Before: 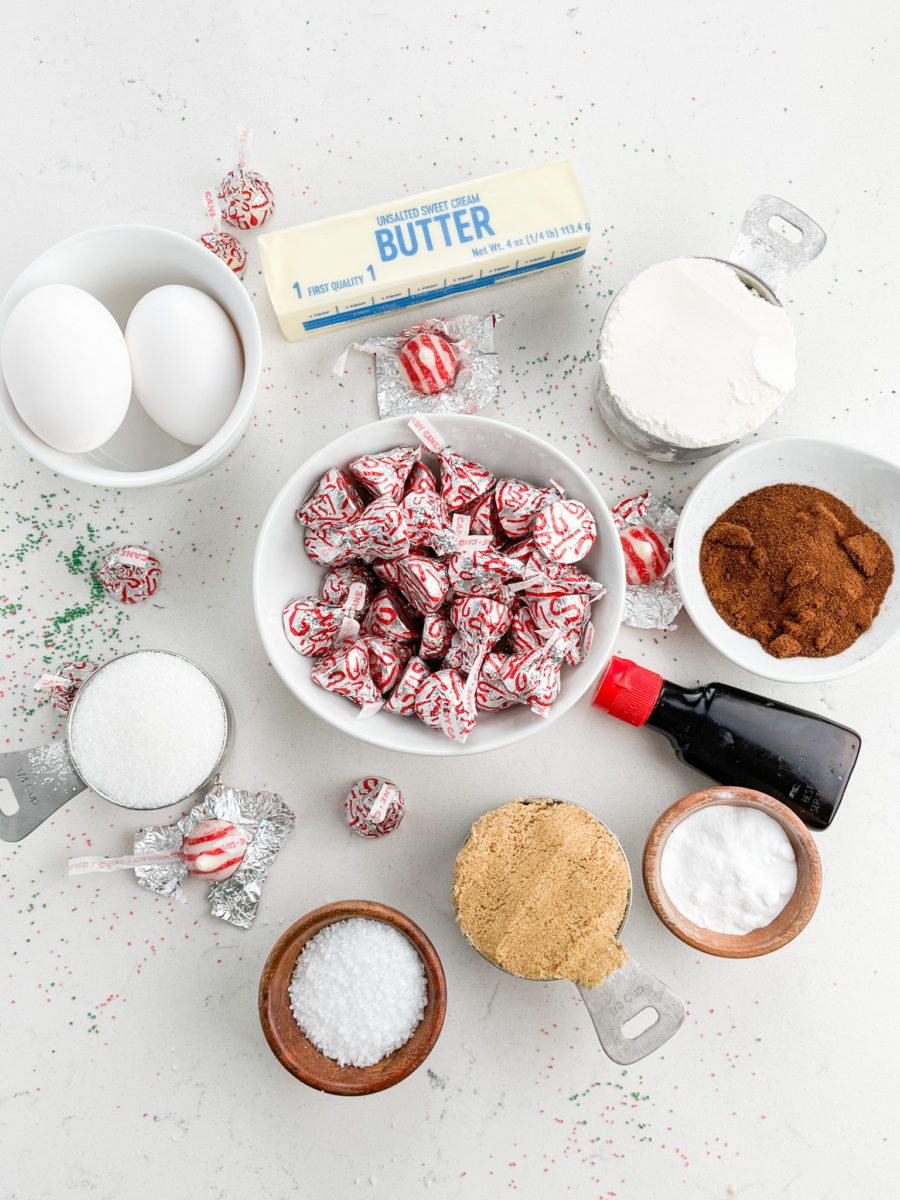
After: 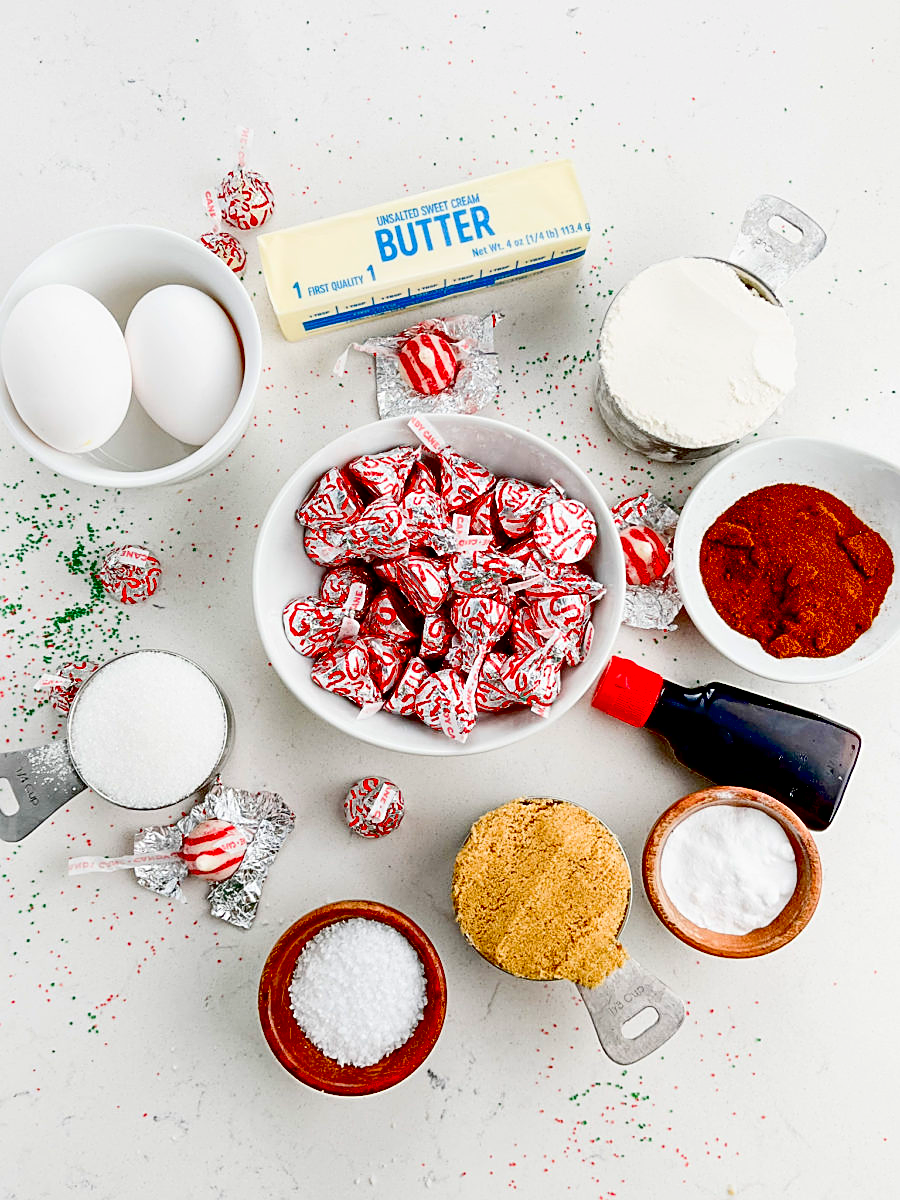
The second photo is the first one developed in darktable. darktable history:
contrast brightness saturation: contrast 0.16, saturation 0.32
exposure: black level correction 0.1, exposure -0.092 EV, compensate highlight preservation false
sharpen: on, module defaults
